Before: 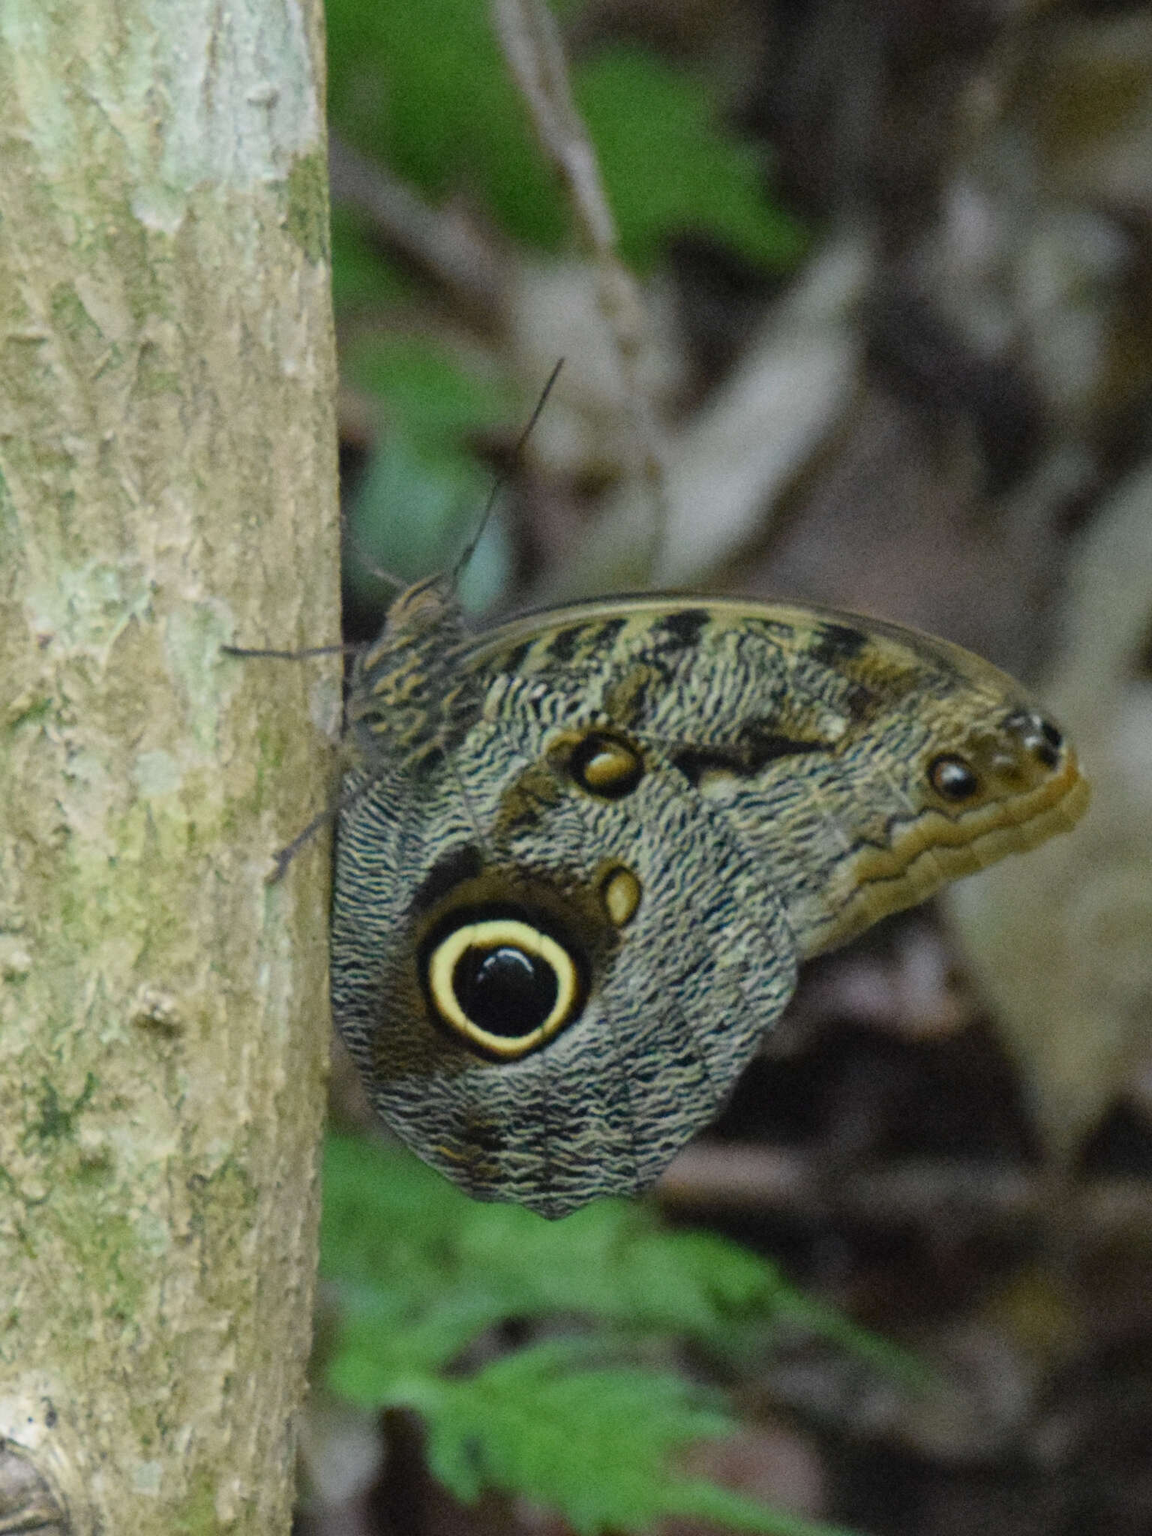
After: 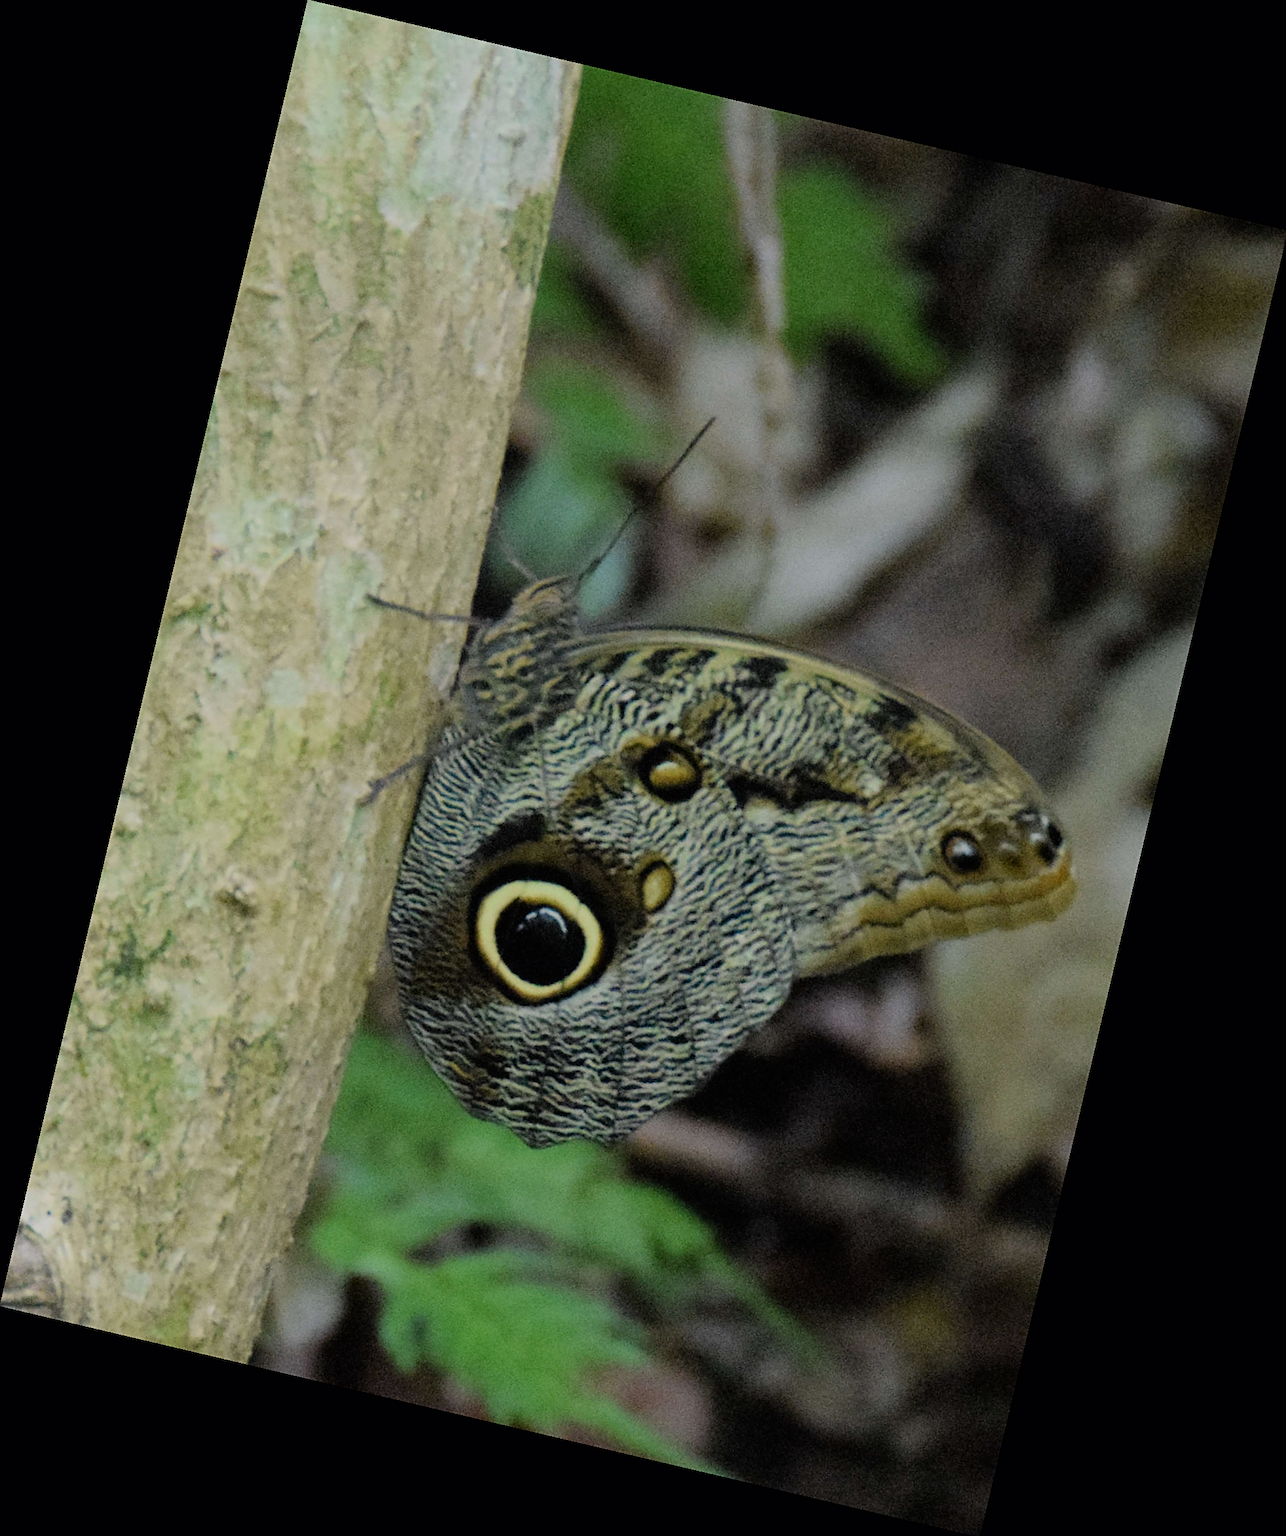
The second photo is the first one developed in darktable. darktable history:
sharpen: on, module defaults
rotate and perspective: rotation 13.27°, automatic cropping off
filmic rgb: black relative exposure -7.48 EV, white relative exposure 4.83 EV, hardness 3.4, color science v6 (2022)
